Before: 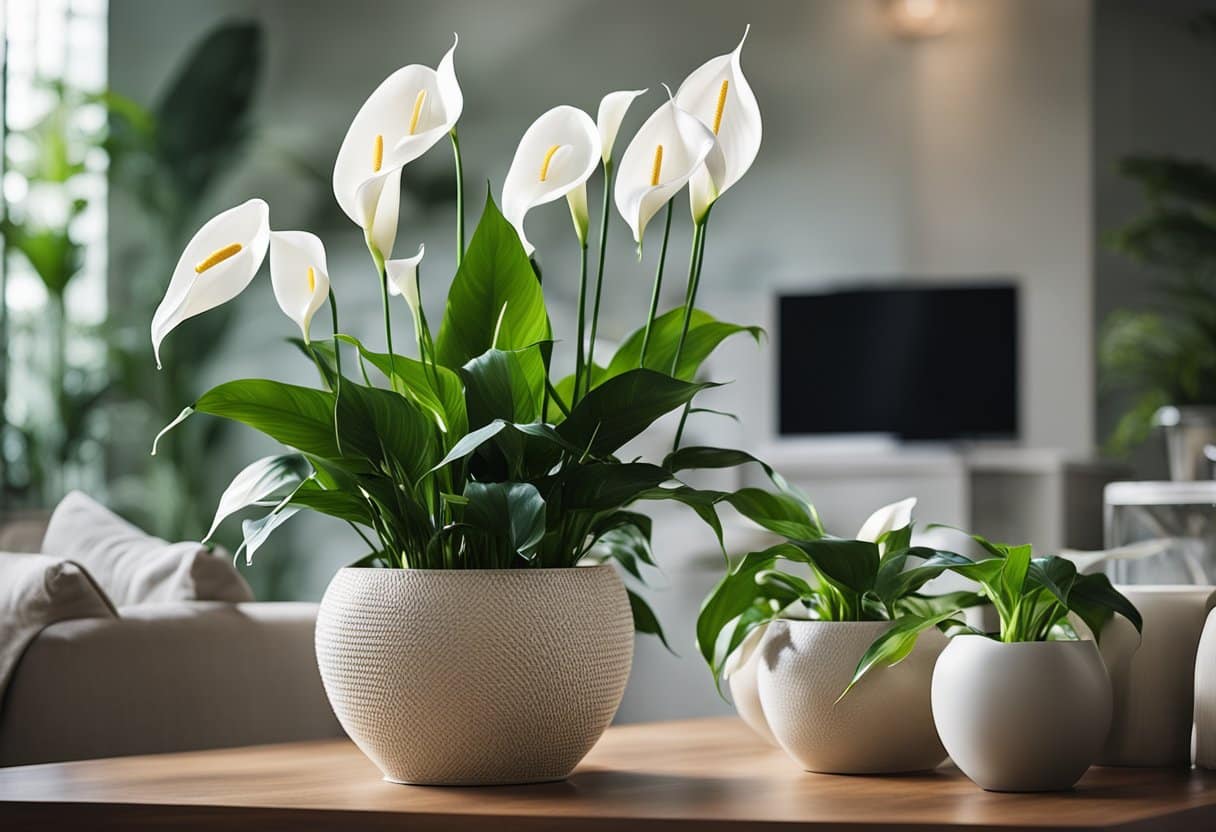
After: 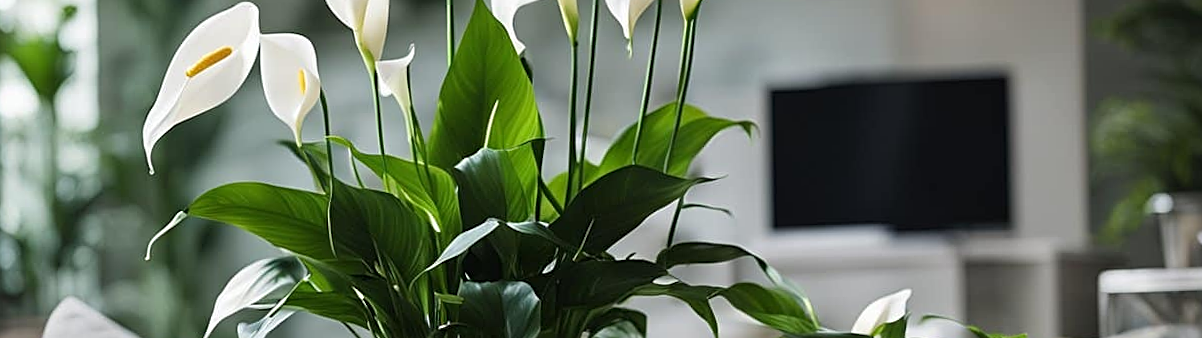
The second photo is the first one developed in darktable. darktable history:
crop and rotate: top 23.84%, bottom 34.294%
sharpen: on, module defaults
rotate and perspective: rotation -1°, crop left 0.011, crop right 0.989, crop top 0.025, crop bottom 0.975
